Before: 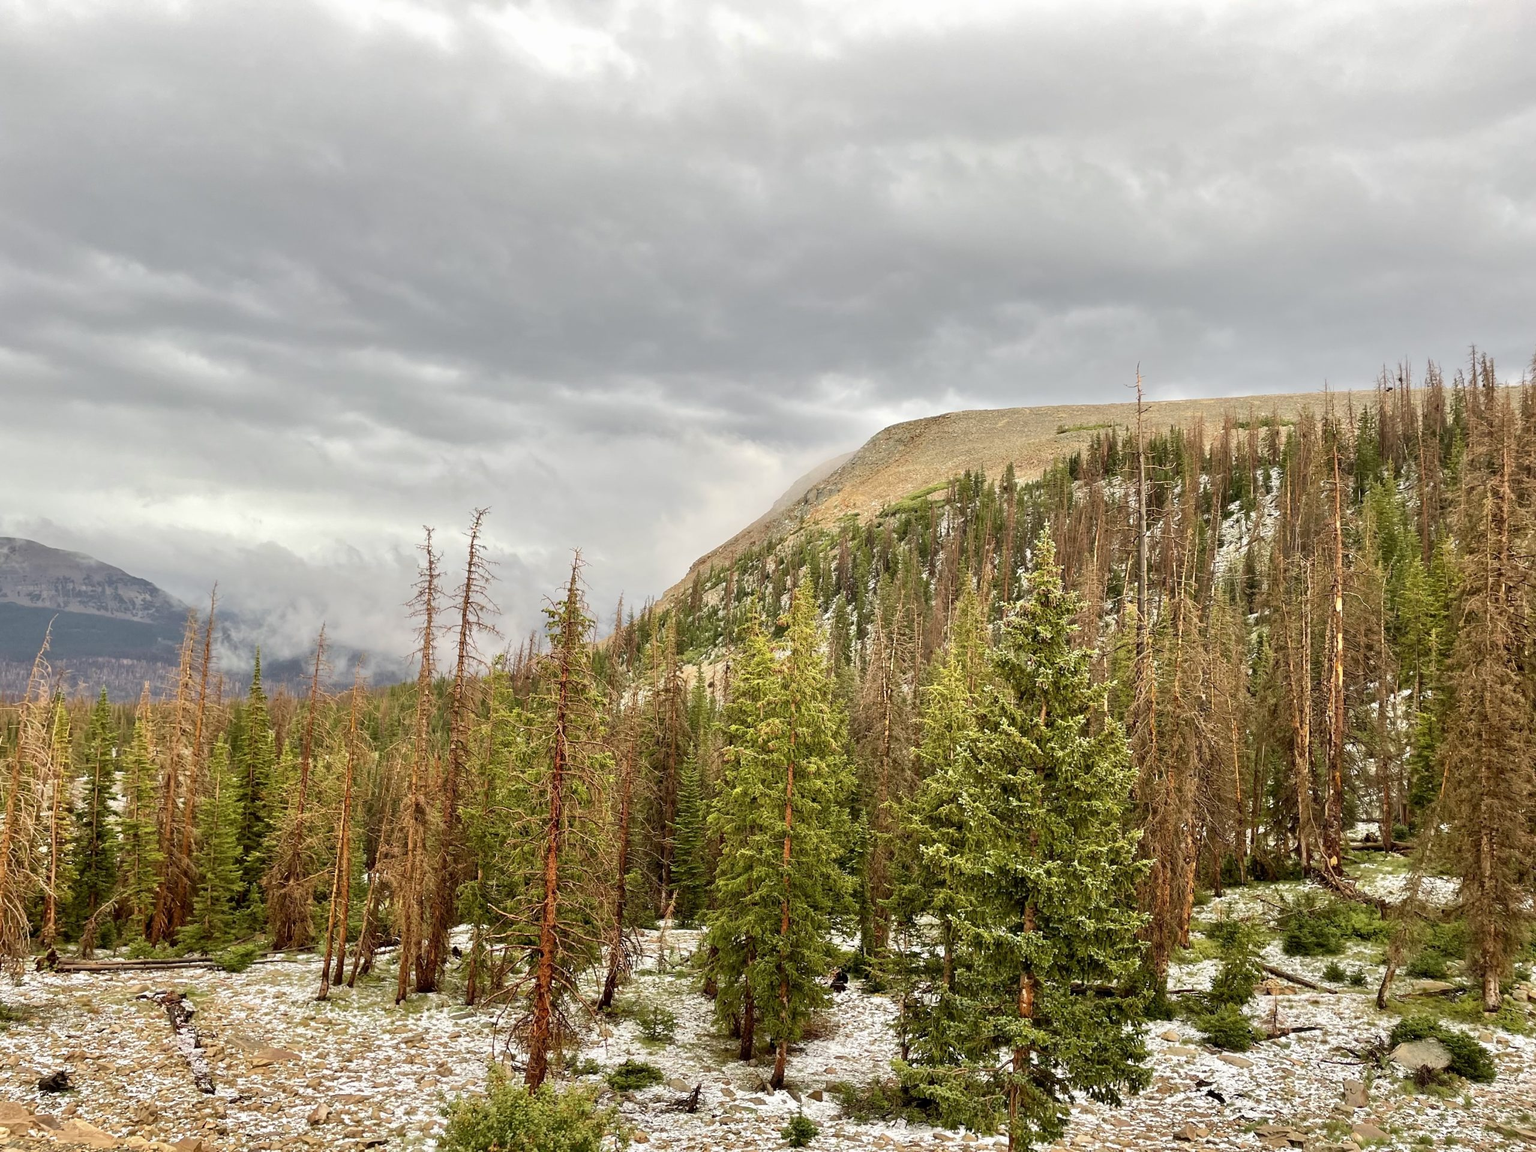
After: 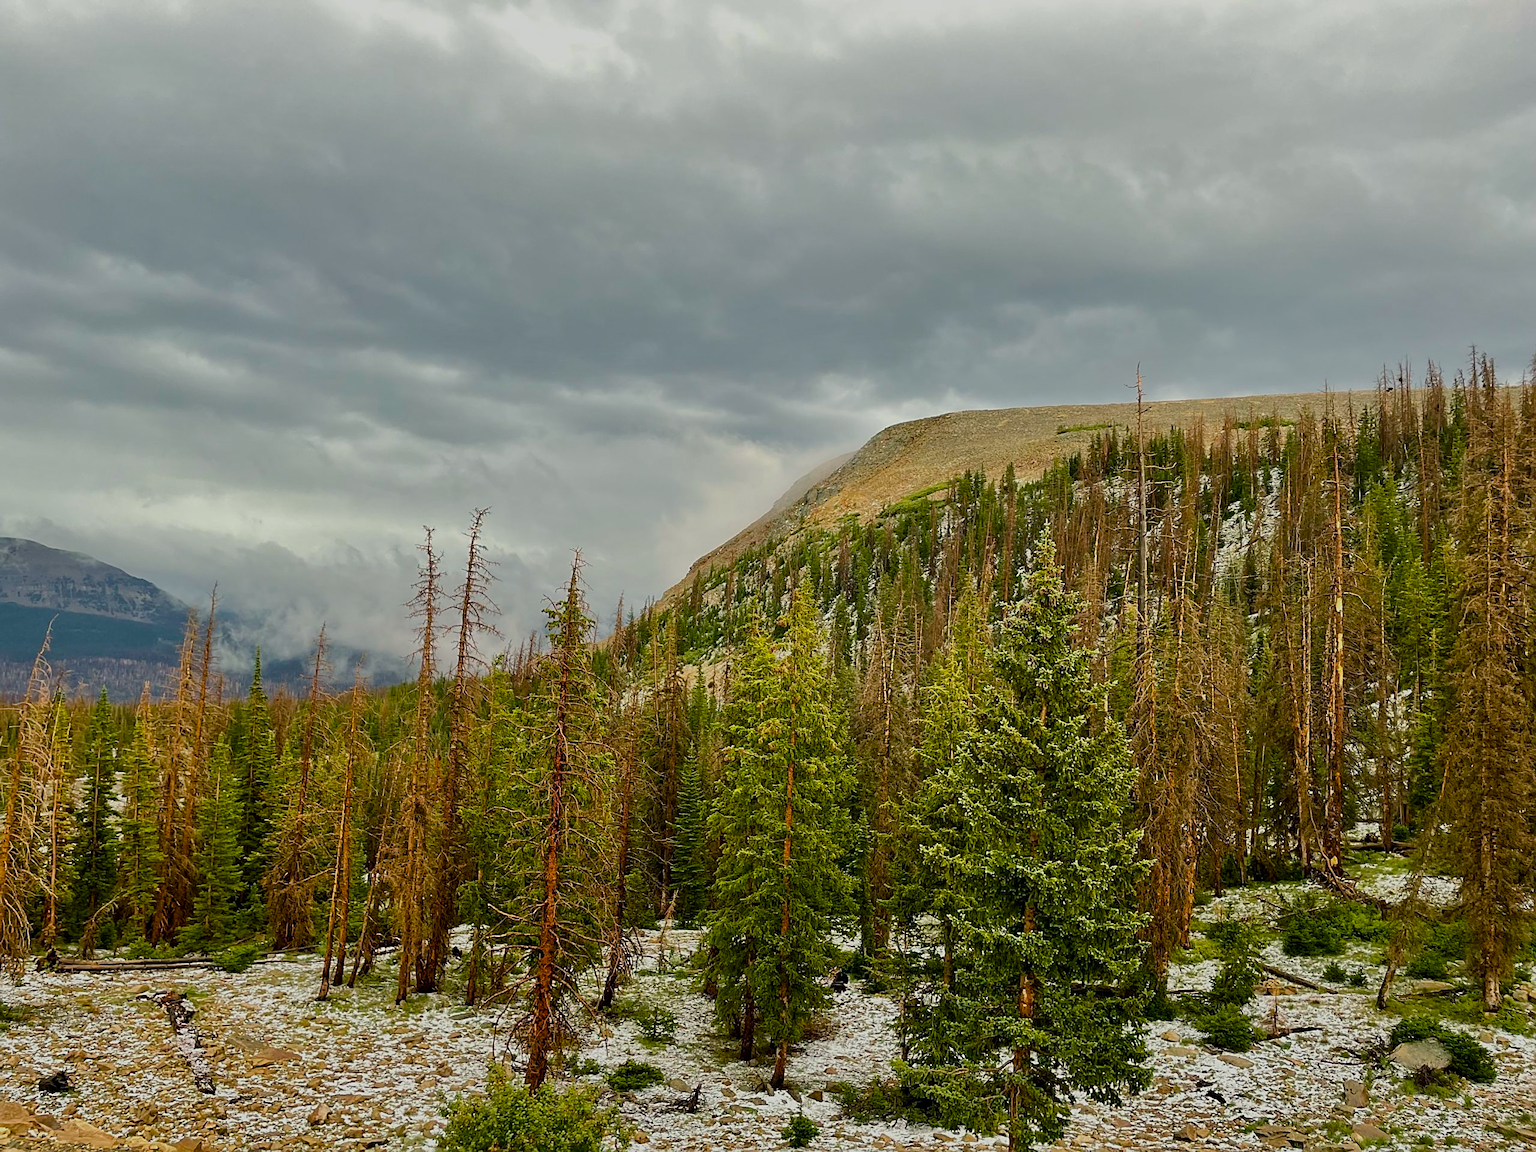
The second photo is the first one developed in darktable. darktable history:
sharpen: on, module defaults
color balance rgb: power › luminance -7.613%, power › chroma 1.098%, power › hue 217.87°, highlights gain › luminance 6.689%, highlights gain › chroma 1.9%, highlights gain › hue 88.2°, perceptual saturation grading › global saturation 34.797%, perceptual saturation grading › highlights -25.208%, perceptual saturation grading › shadows 24.324%, global vibrance 20%
exposure: black level correction 0, exposure -0.68 EV, compensate highlight preservation false
